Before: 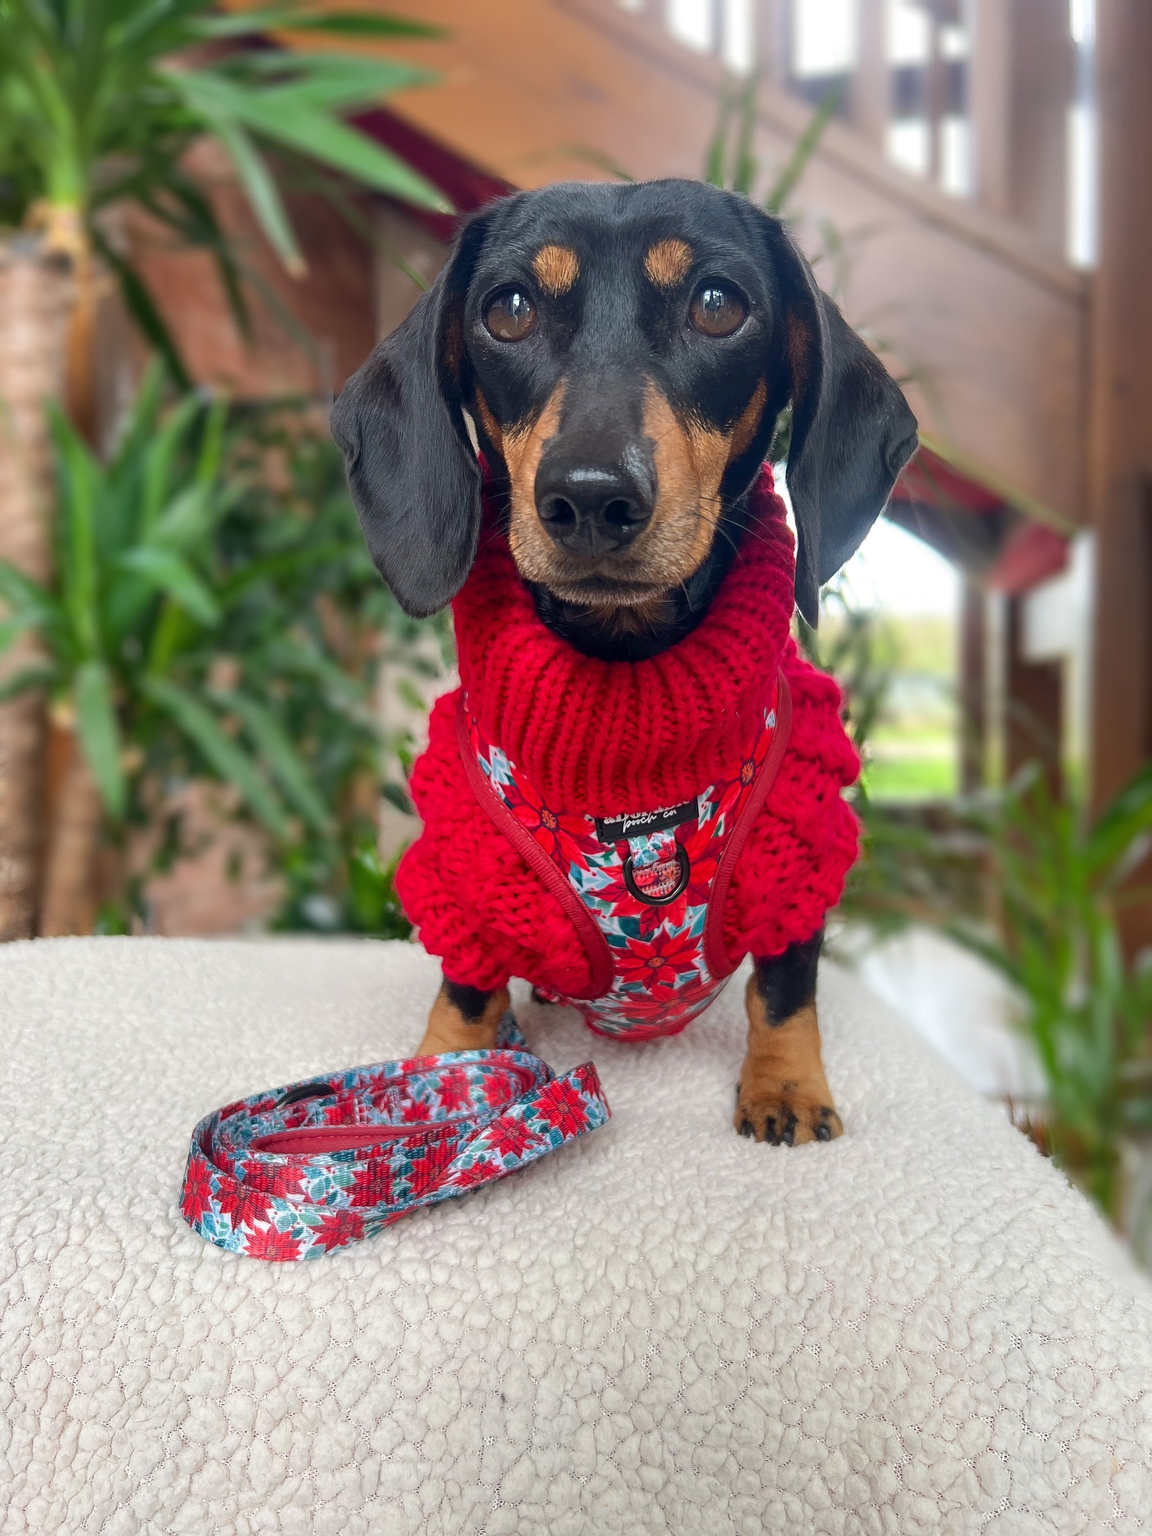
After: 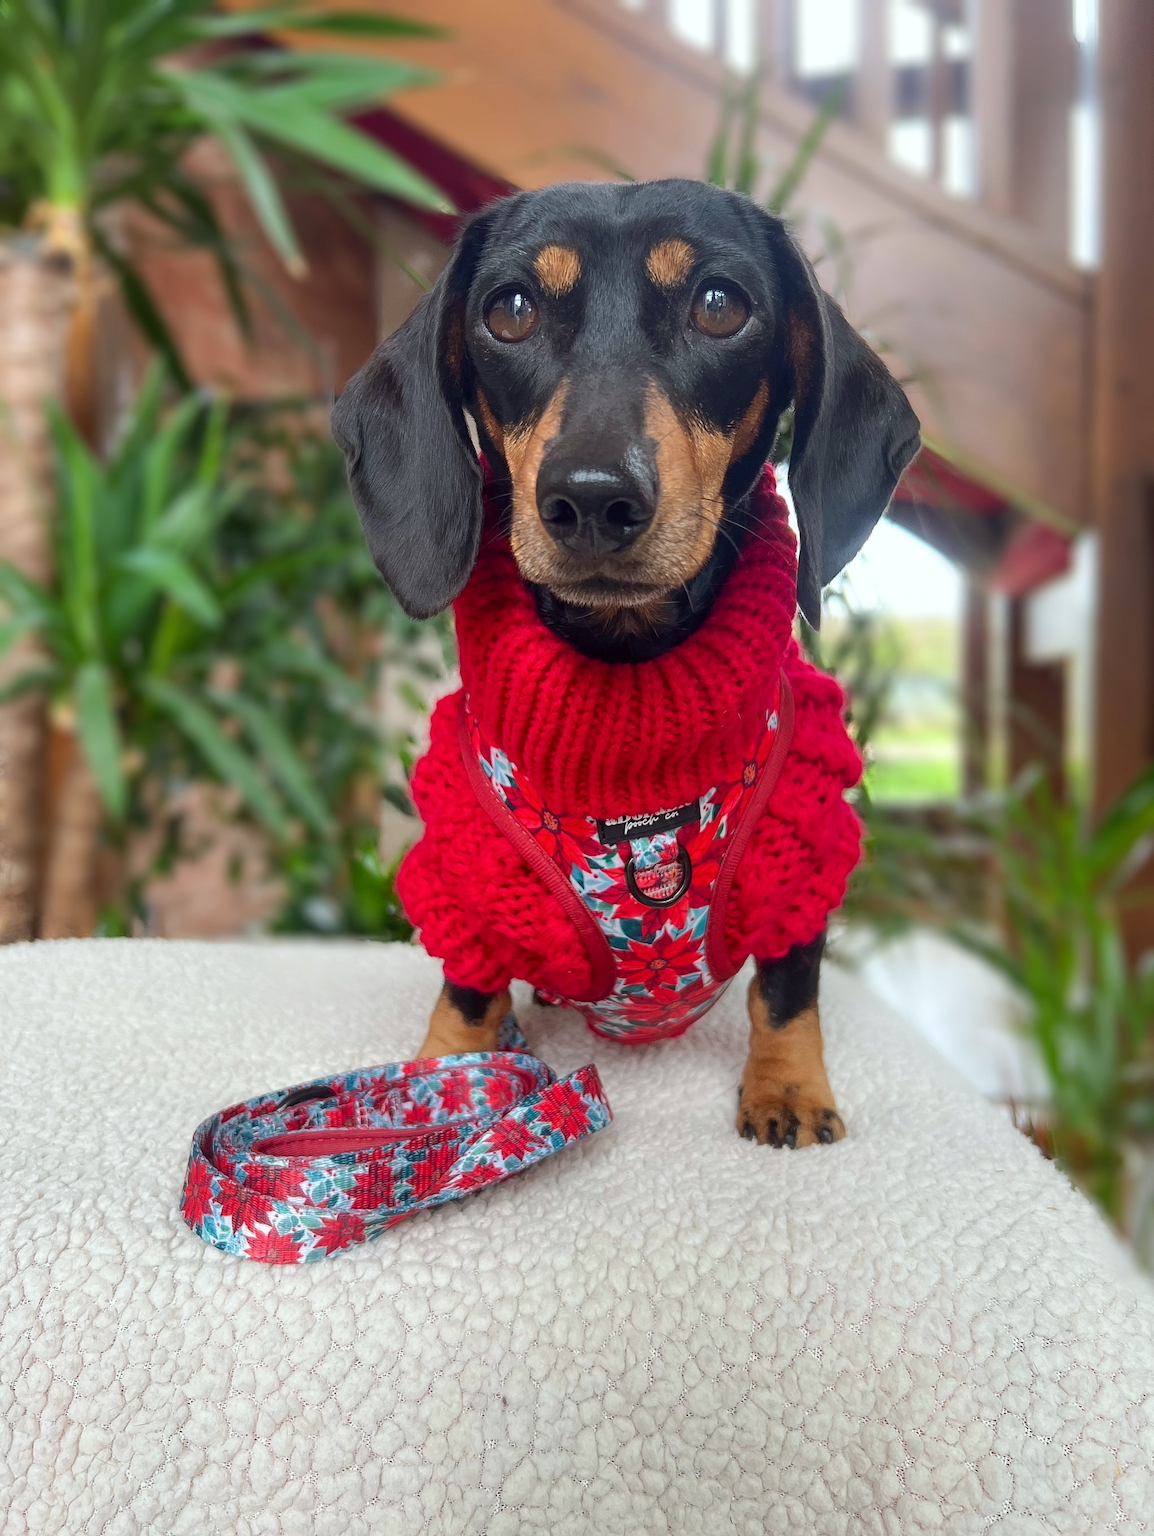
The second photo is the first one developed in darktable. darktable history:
color correction: highlights a* -2.73, highlights b* -2.09, shadows a* 2.41, shadows b* 2.73
crop: top 0.05%, bottom 0.098%
